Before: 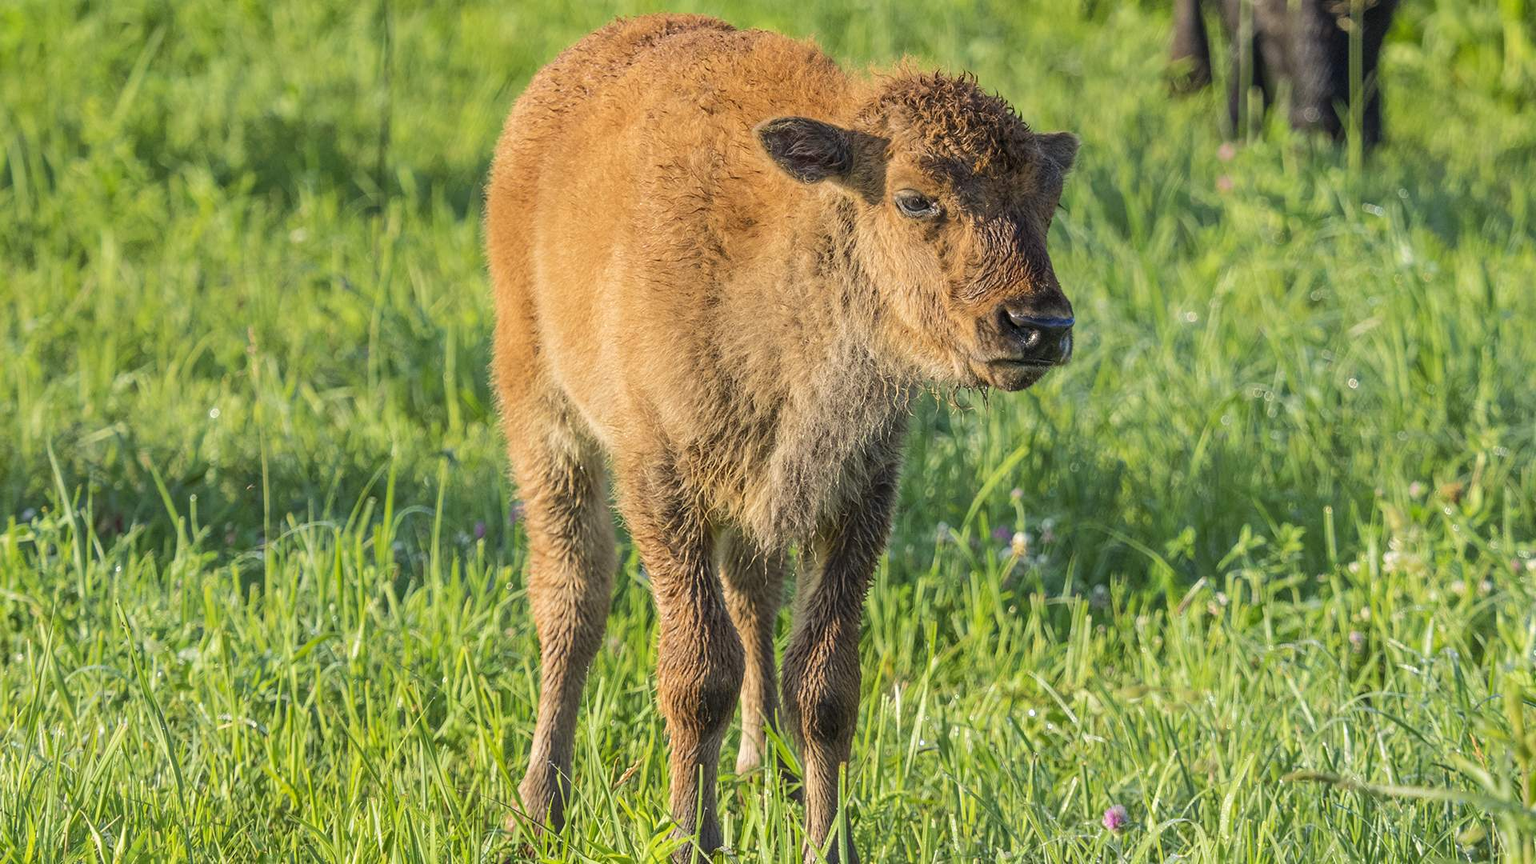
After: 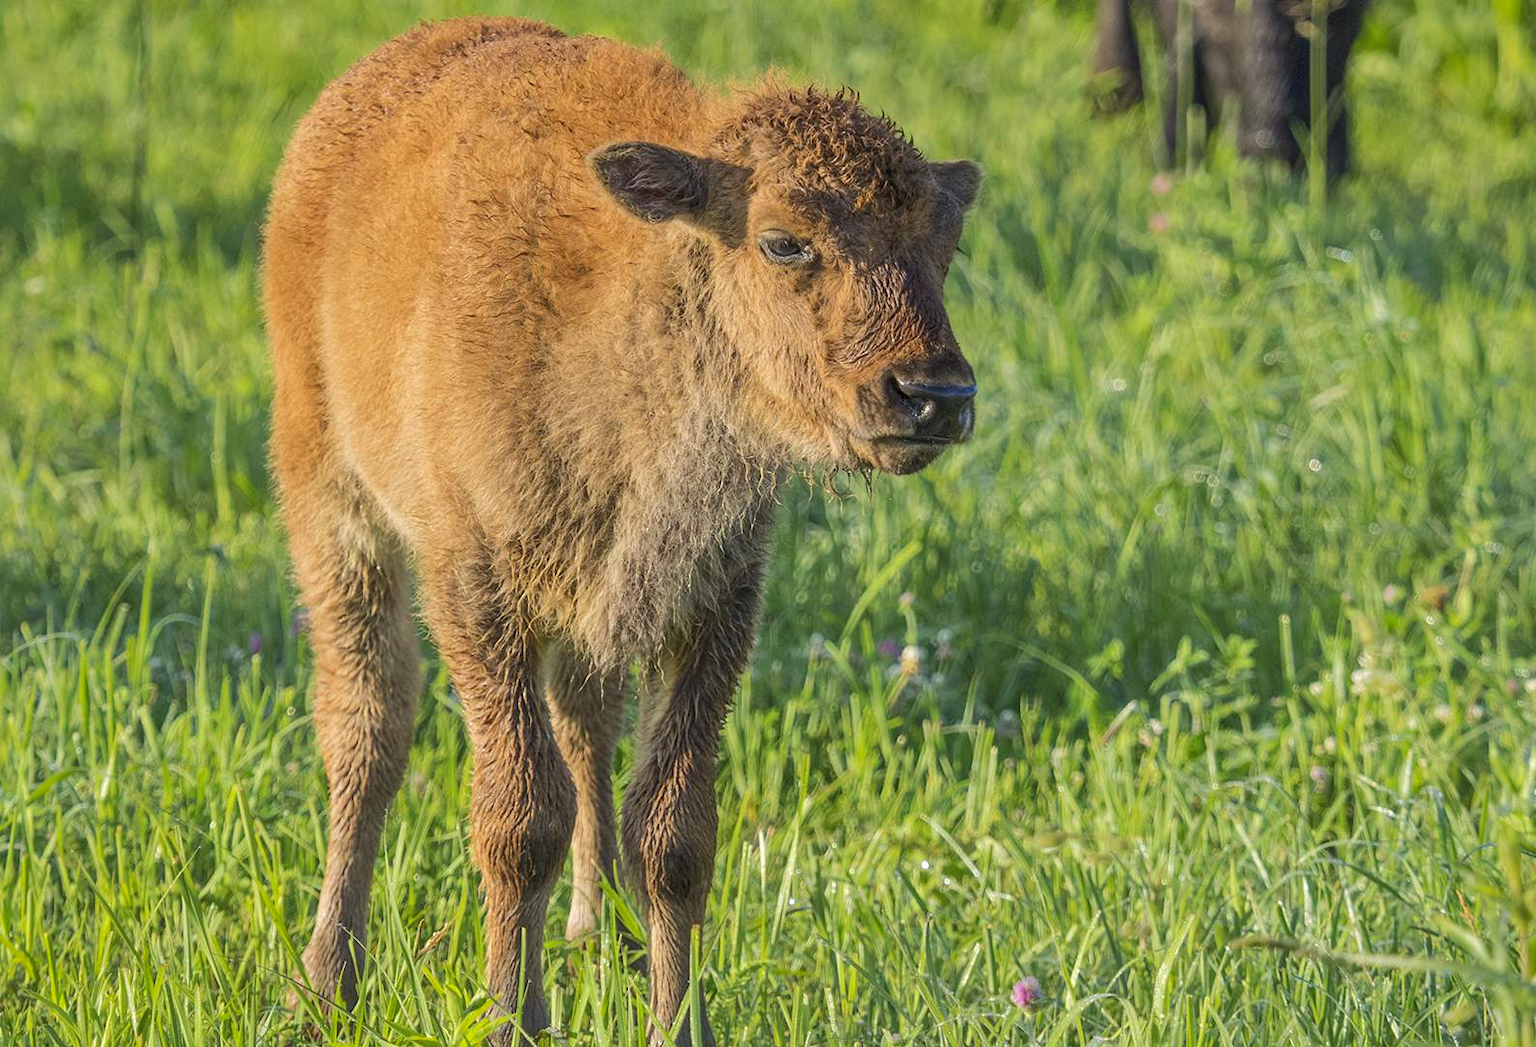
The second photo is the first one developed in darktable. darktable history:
shadows and highlights: on, module defaults
crop: left 17.582%, bottom 0.031%
